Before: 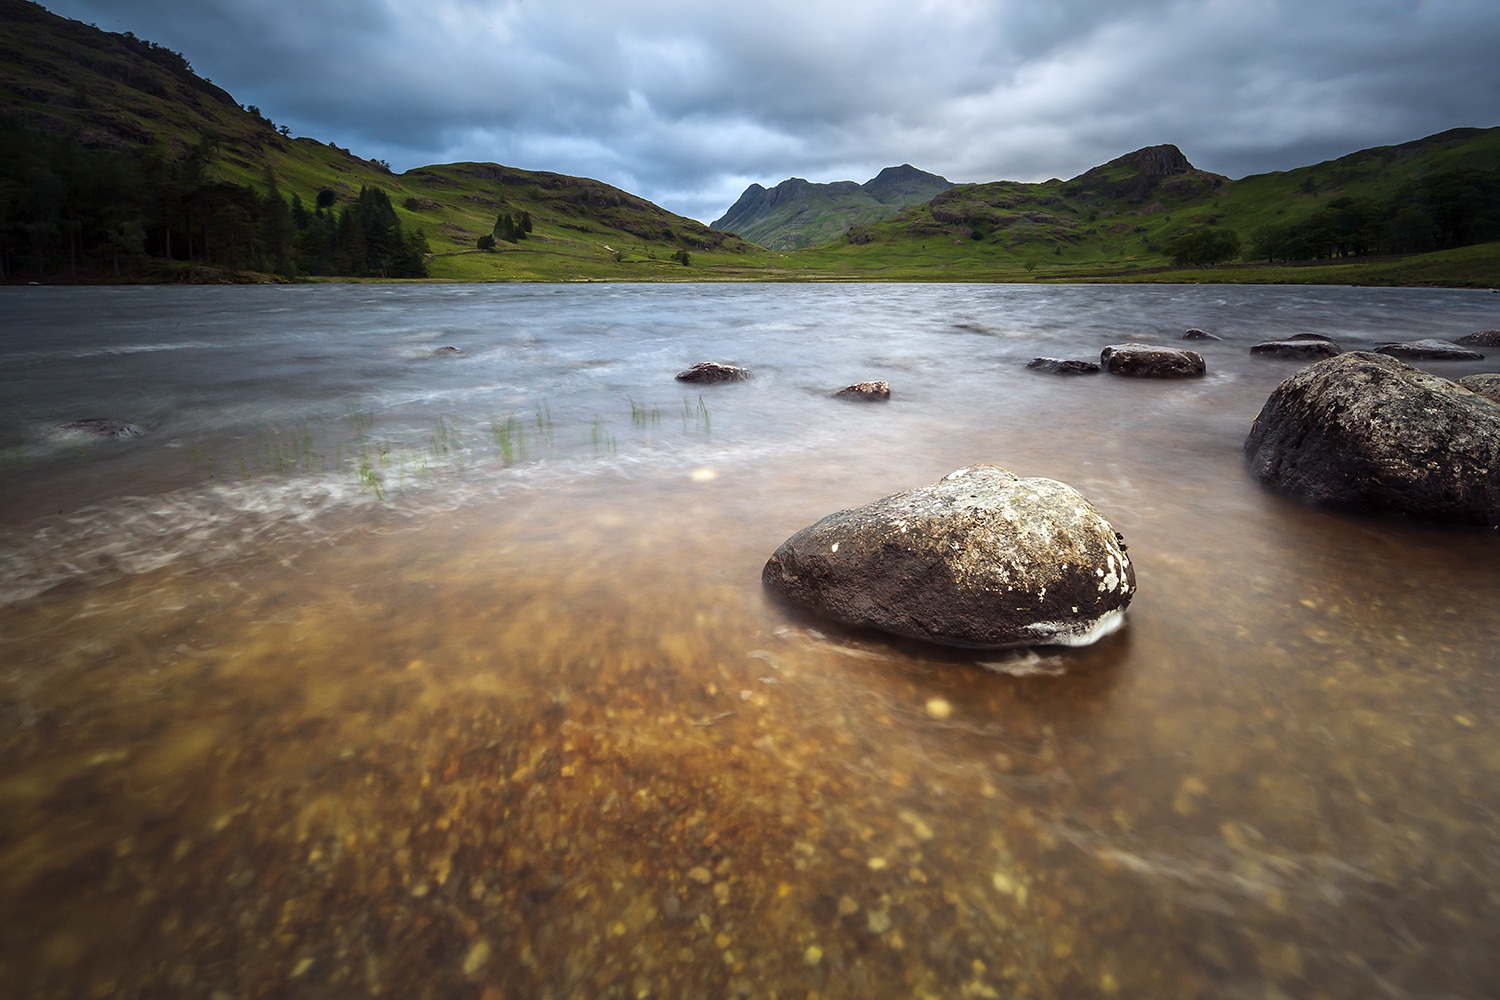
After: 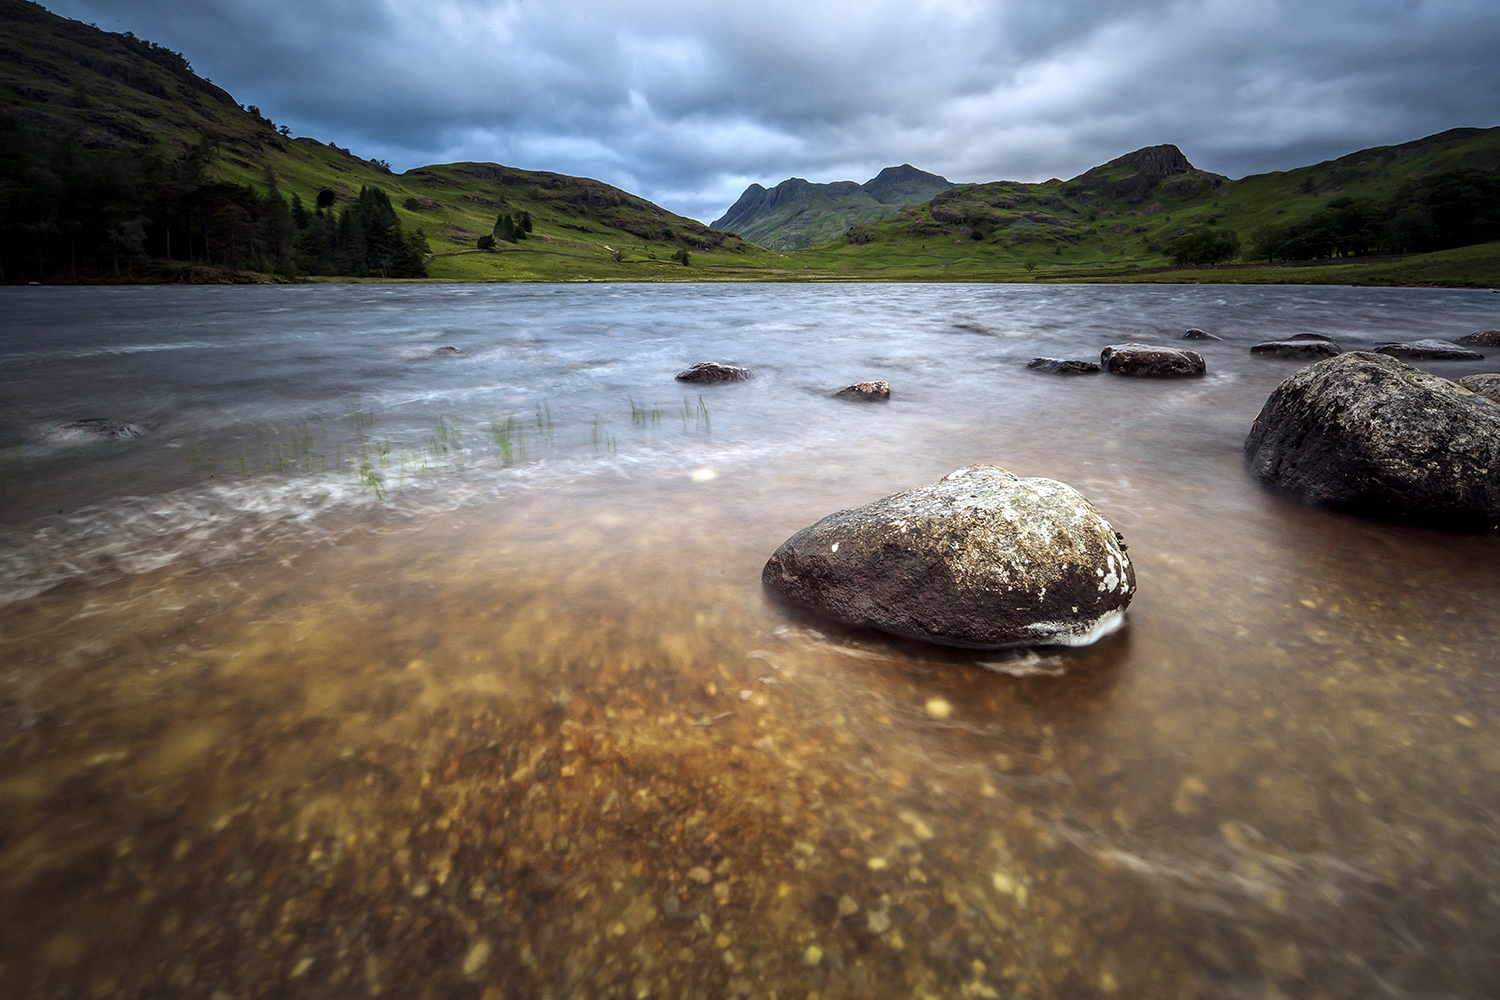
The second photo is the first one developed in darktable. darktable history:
local contrast: on, module defaults
white balance: red 0.983, blue 1.036
rotate and perspective: crop left 0, crop top 0
